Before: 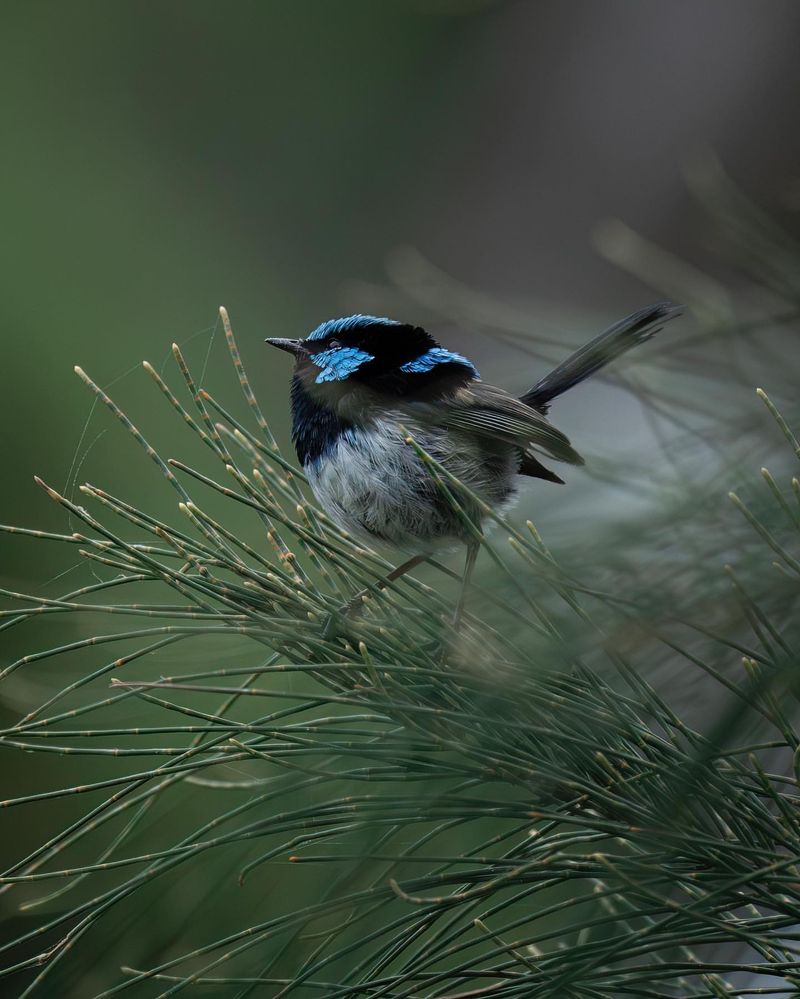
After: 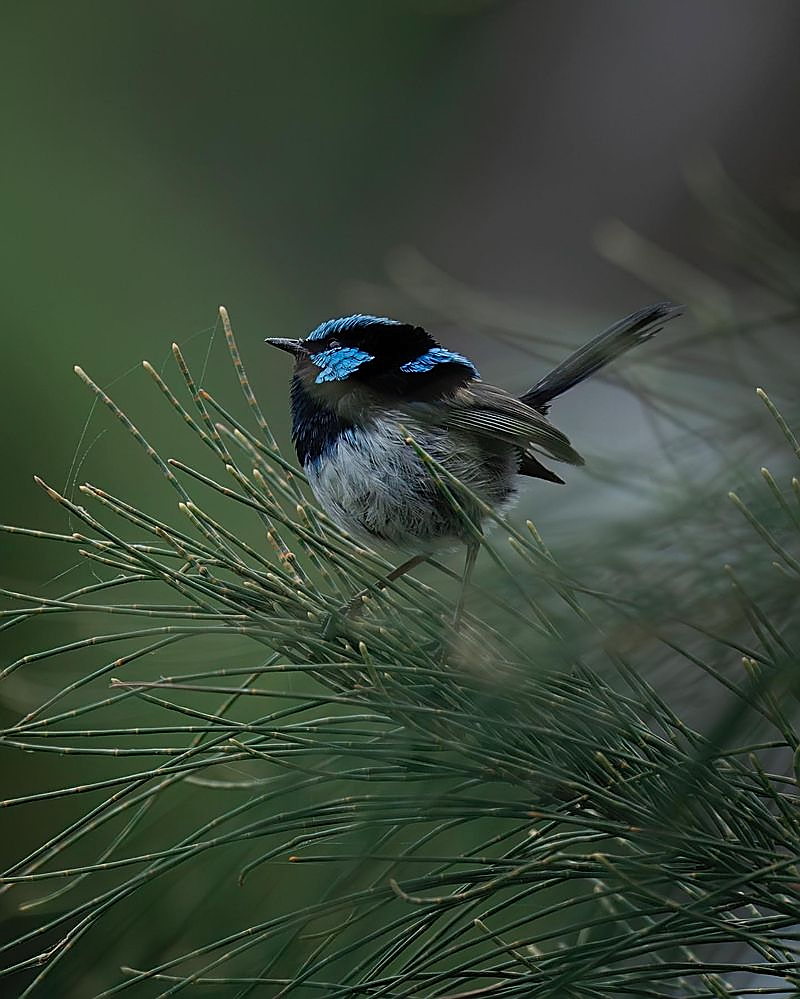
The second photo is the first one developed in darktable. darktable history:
contrast brightness saturation: contrast 0.074, brightness 0.077, saturation 0.179
sharpen: radius 1.371, amount 1.25, threshold 0.72
exposure: exposure -0.604 EV, compensate highlight preservation false
